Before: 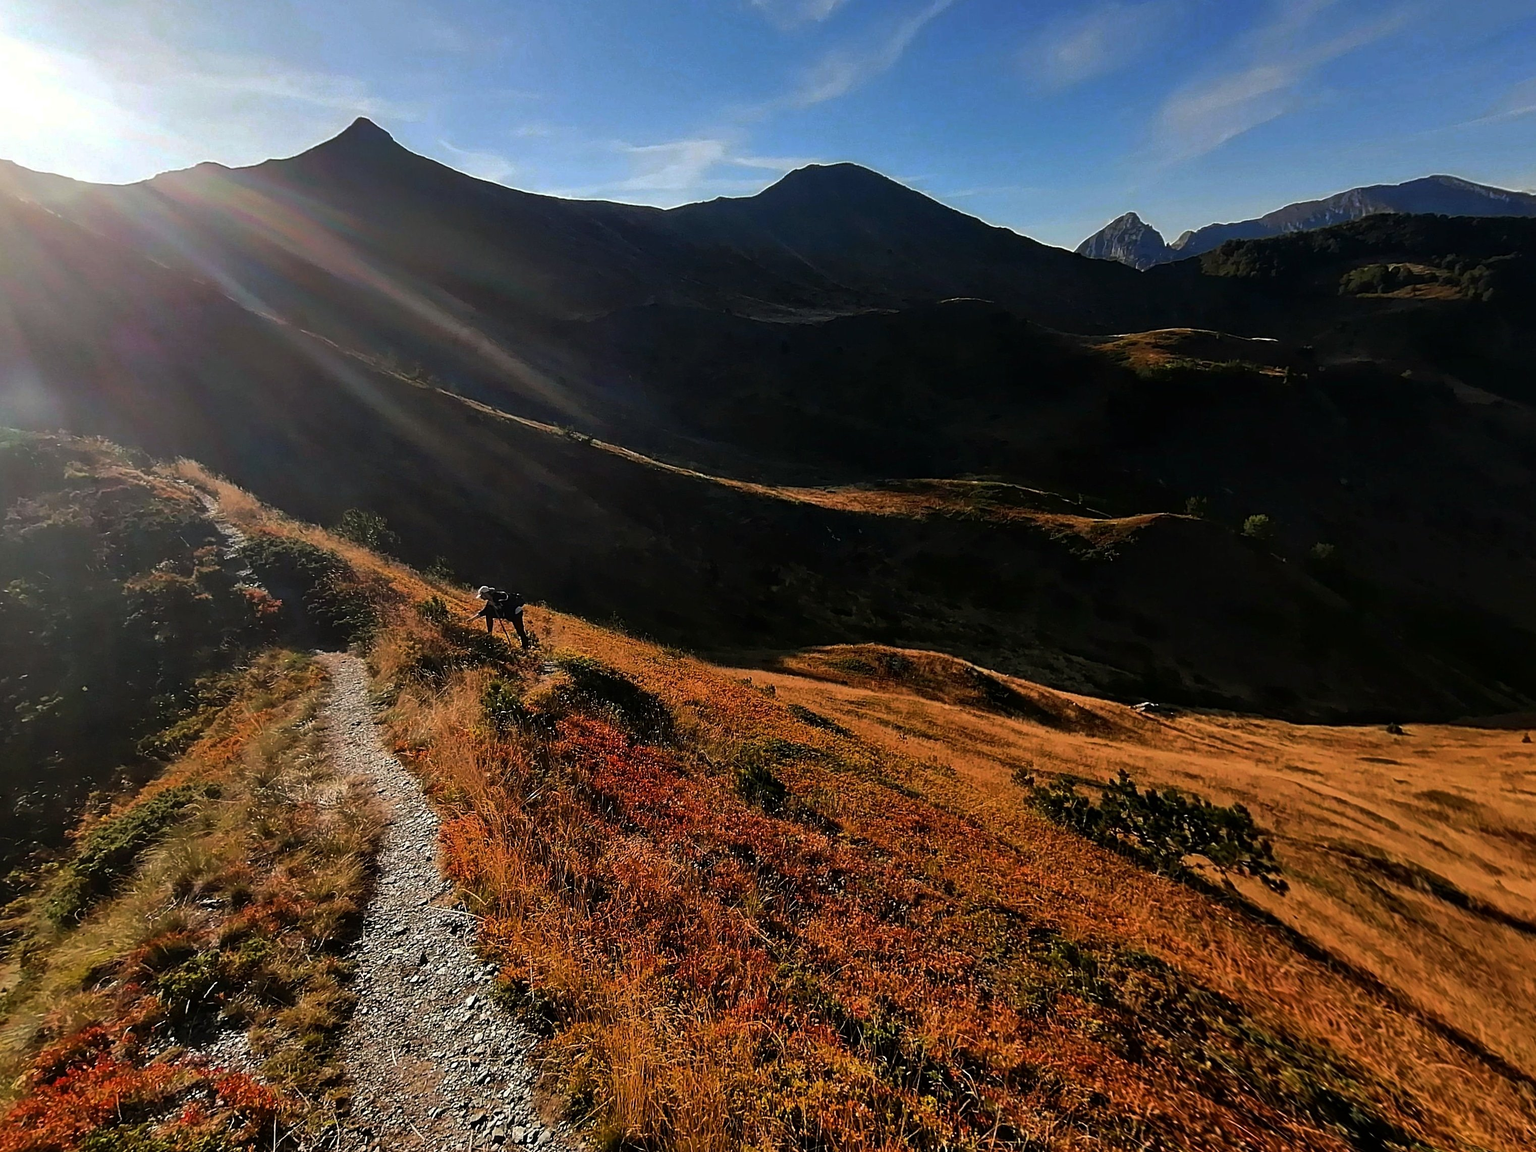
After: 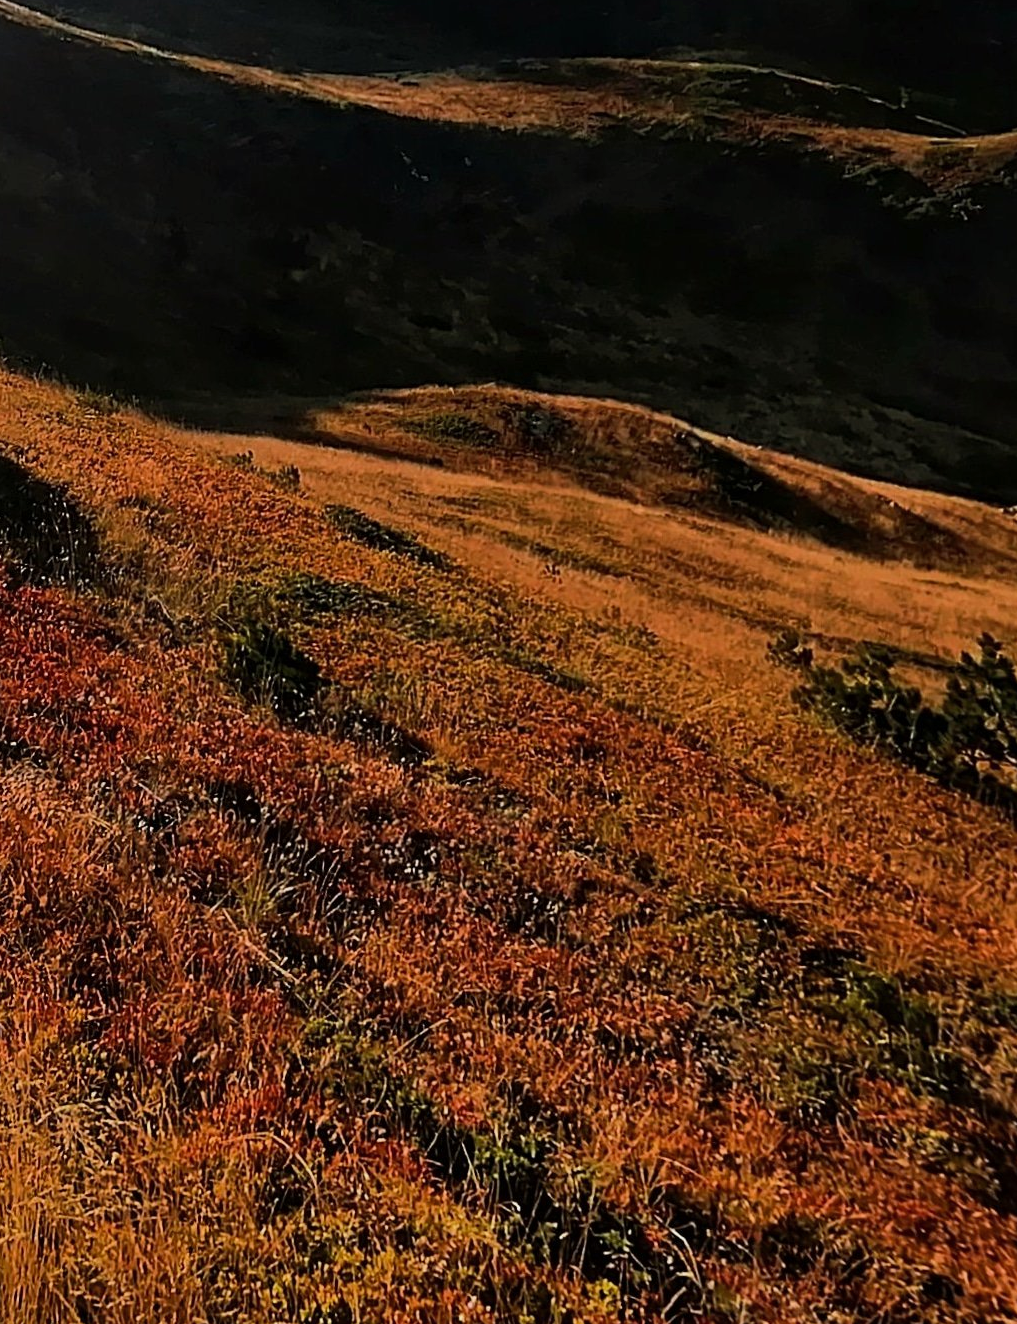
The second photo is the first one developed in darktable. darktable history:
shadows and highlights: shadows 25.27, white point adjustment -3.1, highlights -29.66, highlights color adjustment 32.73%
crop: left 40.646%, top 39.045%, right 25.934%, bottom 2.929%
